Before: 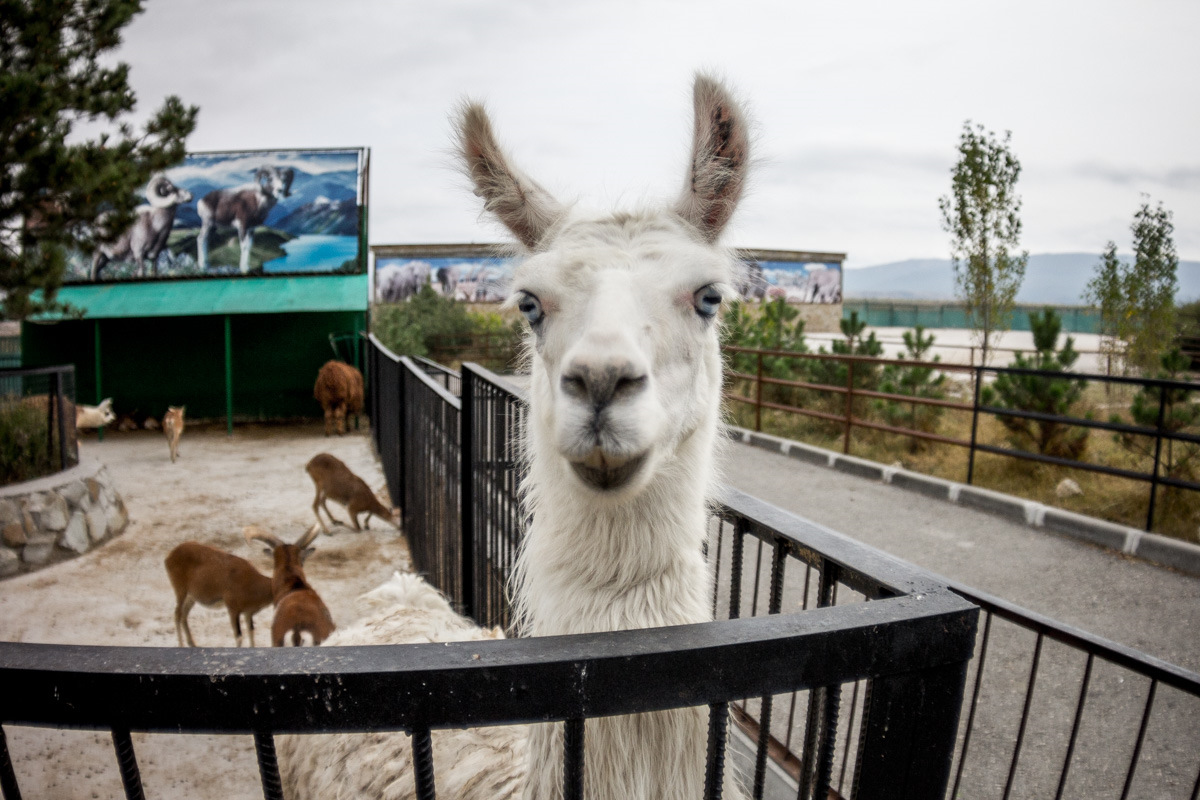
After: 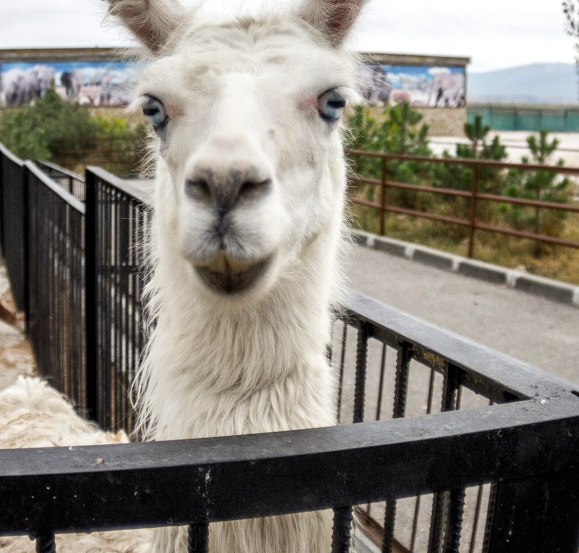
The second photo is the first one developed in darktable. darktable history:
crop: left 31.344%, top 24.532%, right 20.397%, bottom 6.338%
color balance rgb: perceptual saturation grading › global saturation 0.348%, perceptual brilliance grading › global brilliance 4.797%, global vibrance 20%
